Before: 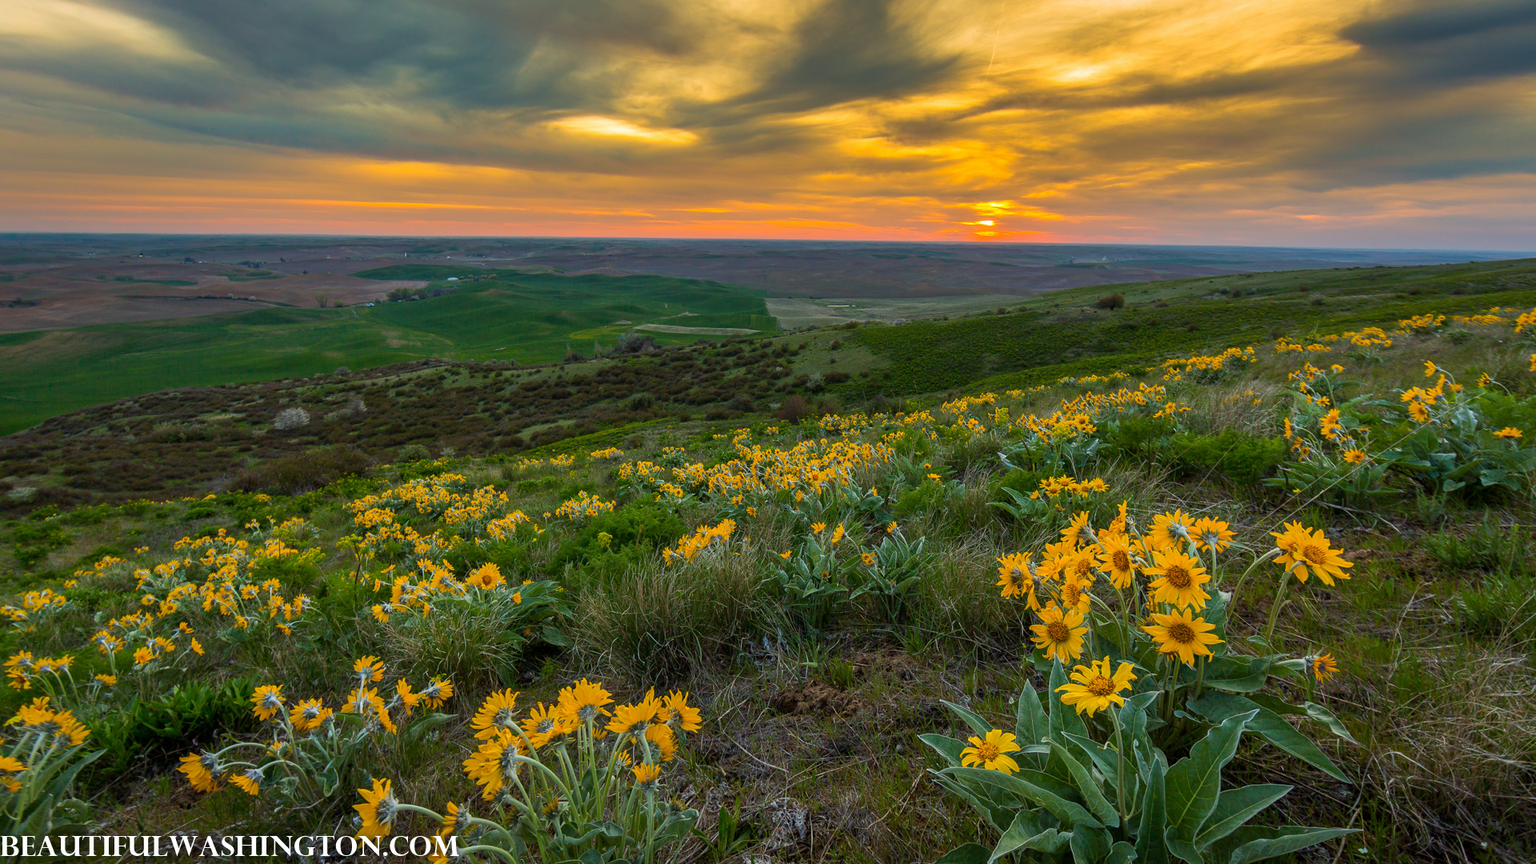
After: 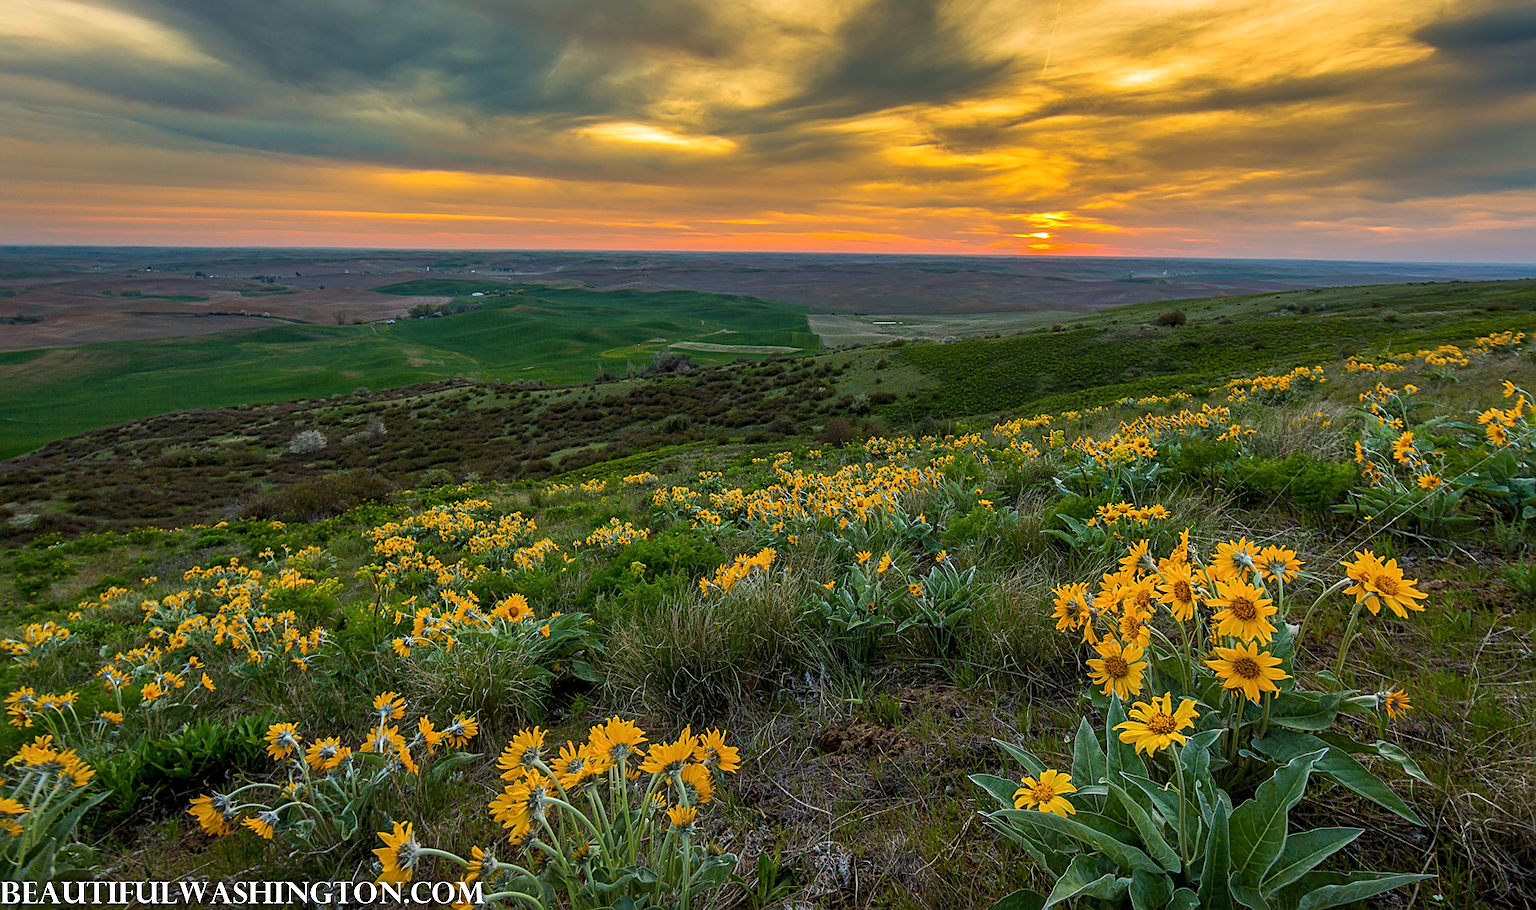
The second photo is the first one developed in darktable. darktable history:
crop and rotate: right 5.167%
sharpen: on, module defaults
local contrast: highlights 100%, shadows 100%, detail 120%, midtone range 0.2
